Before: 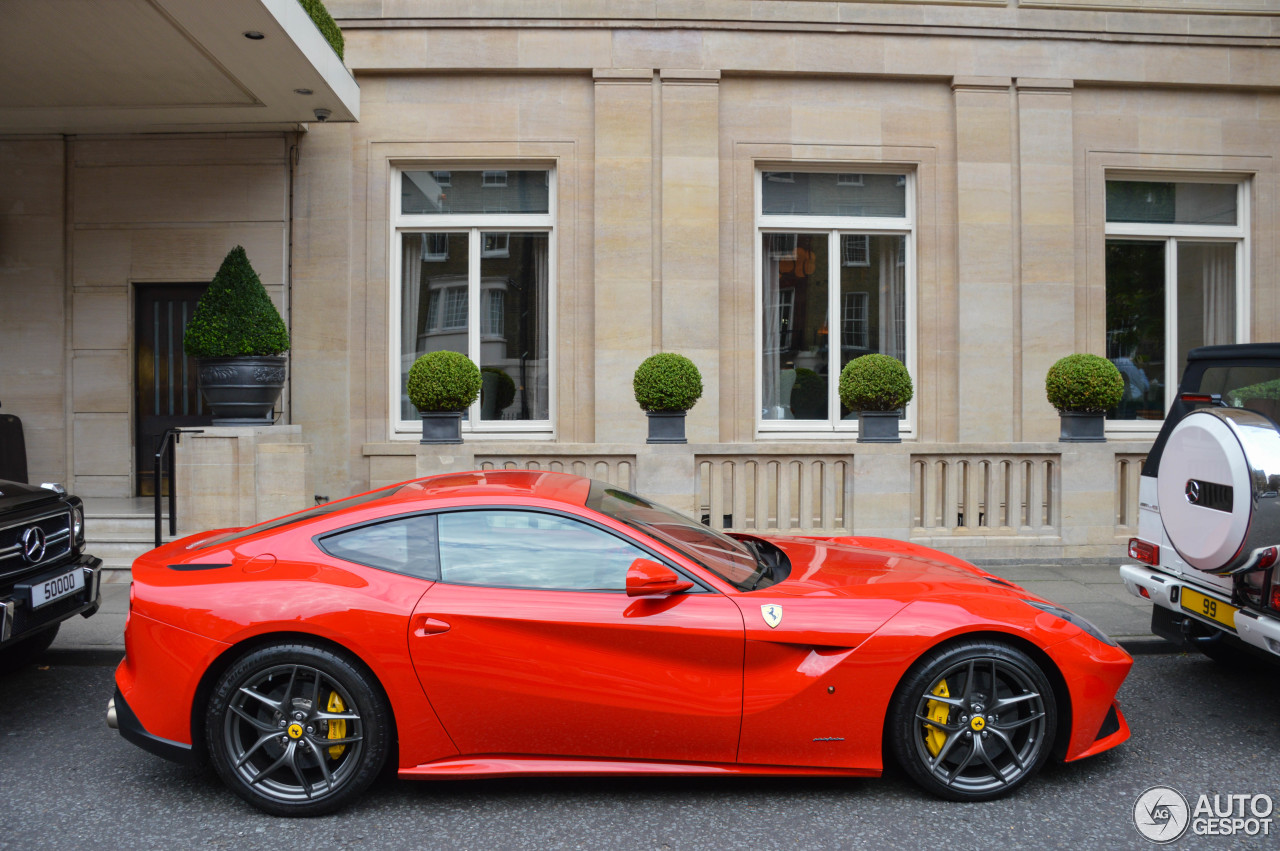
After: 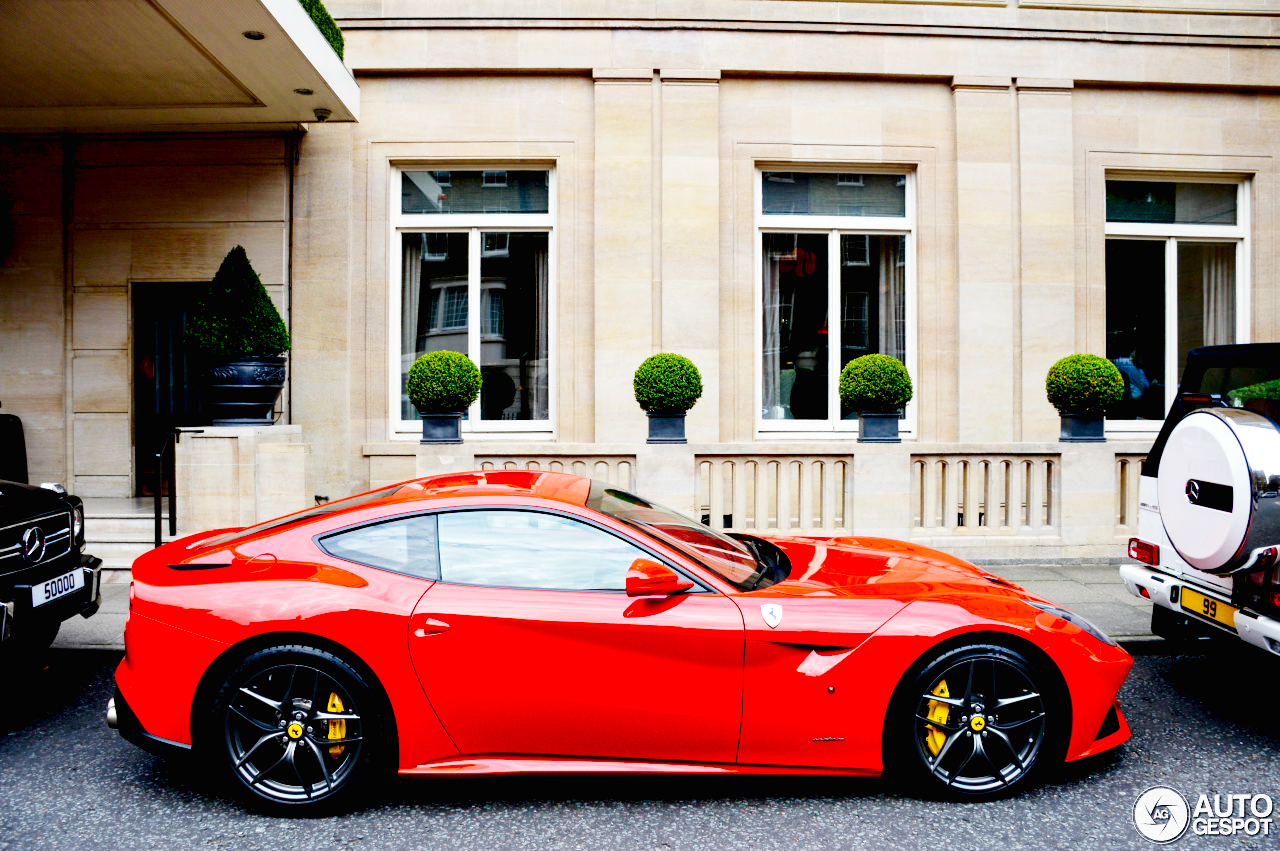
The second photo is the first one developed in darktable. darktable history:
contrast brightness saturation: contrast 0.07, brightness -0.14, saturation 0.11
base curve: curves: ch0 [(0, 0.003) (0.001, 0.002) (0.006, 0.004) (0.02, 0.022) (0.048, 0.086) (0.094, 0.234) (0.162, 0.431) (0.258, 0.629) (0.385, 0.8) (0.548, 0.918) (0.751, 0.988) (1, 1)], preserve colors none
exposure: black level correction 0.029, exposure -0.073 EV, compensate highlight preservation false
